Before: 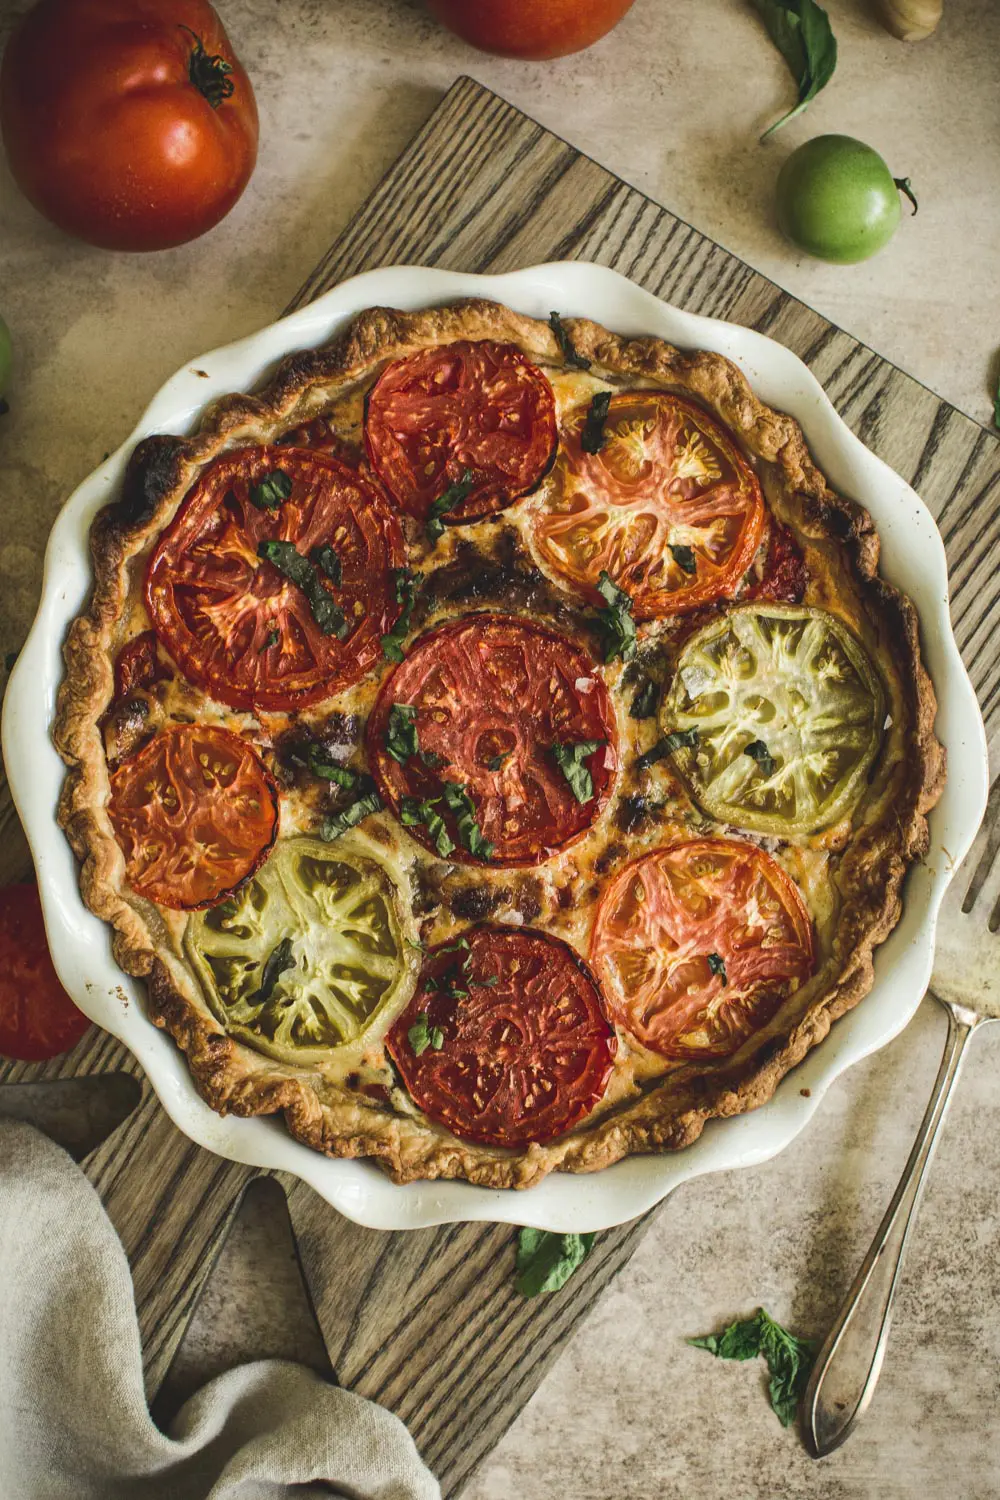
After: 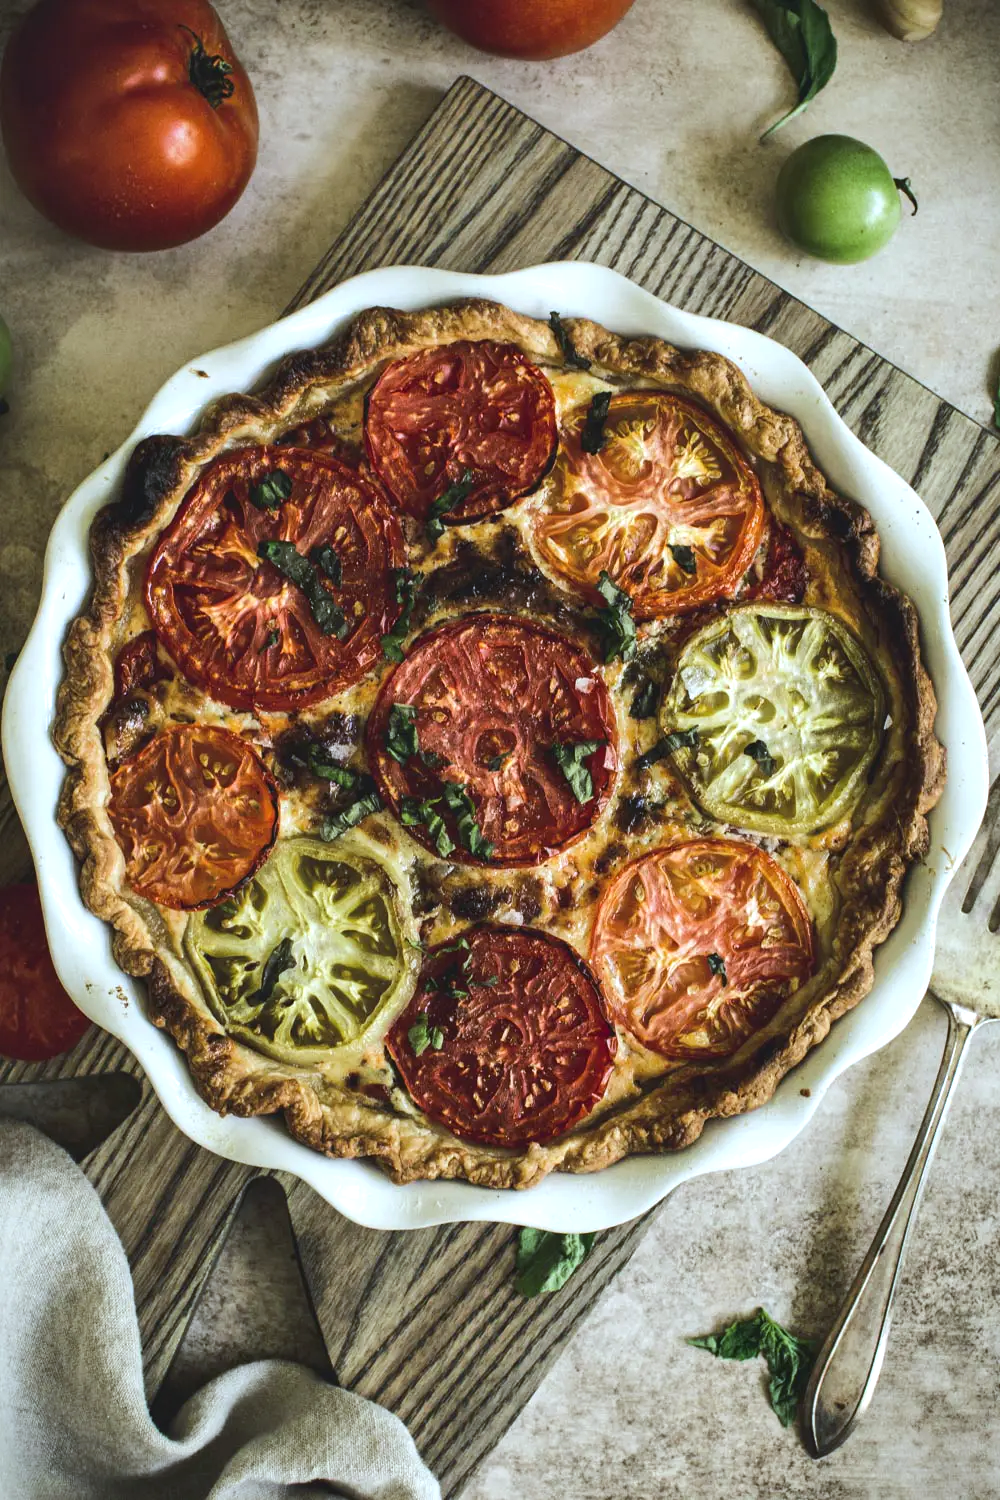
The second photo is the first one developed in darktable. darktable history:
shadows and highlights: shadows 32, highlights -32, soften with gaussian
white balance: red 0.924, blue 1.095
tone equalizer: -8 EV -0.417 EV, -7 EV -0.389 EV, -6 EV -0.333 EV, -5 EV -0.222 EV, -3 EV 0.222 EV, -2 EV 0.333 EV, -1 EV 0.389 EV, +0 EV 0.417 EV, edges refinement/feathering 500, mask exposure compensation -1.57 EV, preserve details no
